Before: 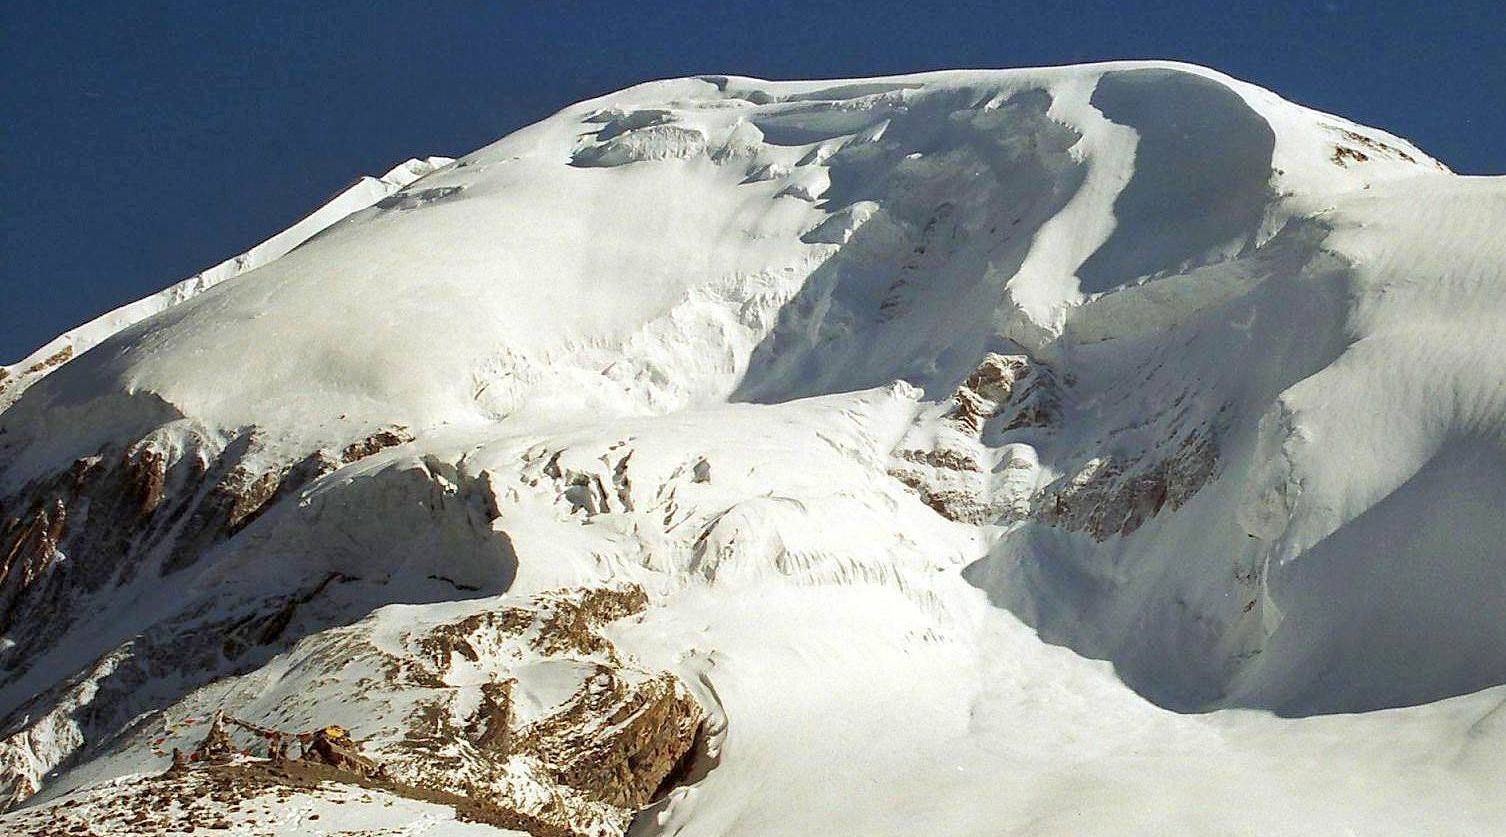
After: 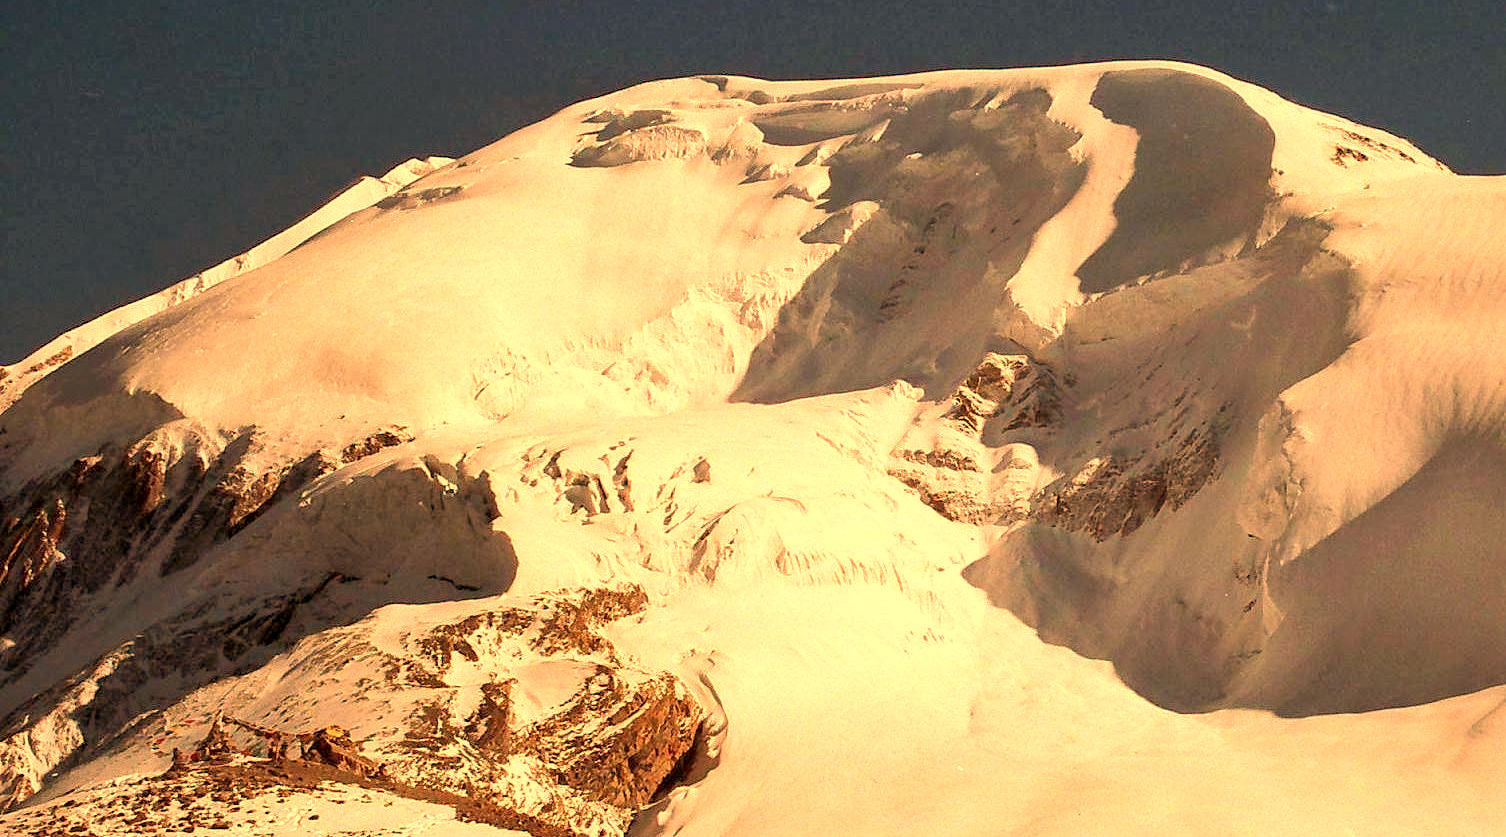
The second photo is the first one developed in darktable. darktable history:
white balance: red 1.467, blue 0.684
local contrast: mode bilateral grid, contrast 20, coarseness 50, detail 120%, midtone range 0.2
